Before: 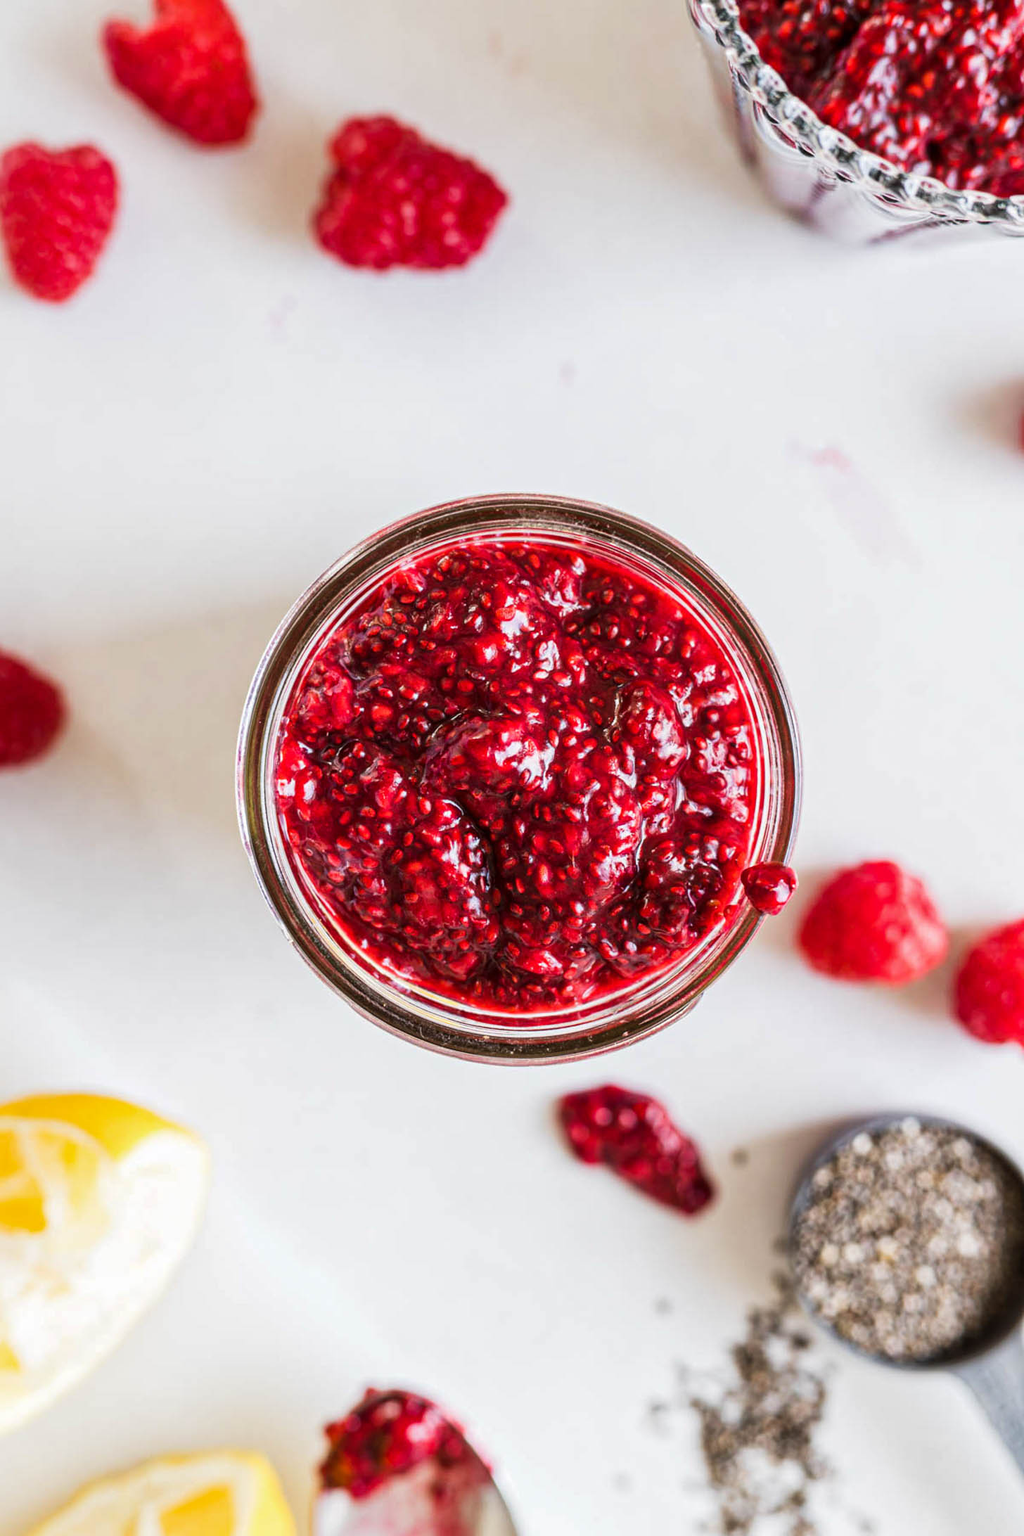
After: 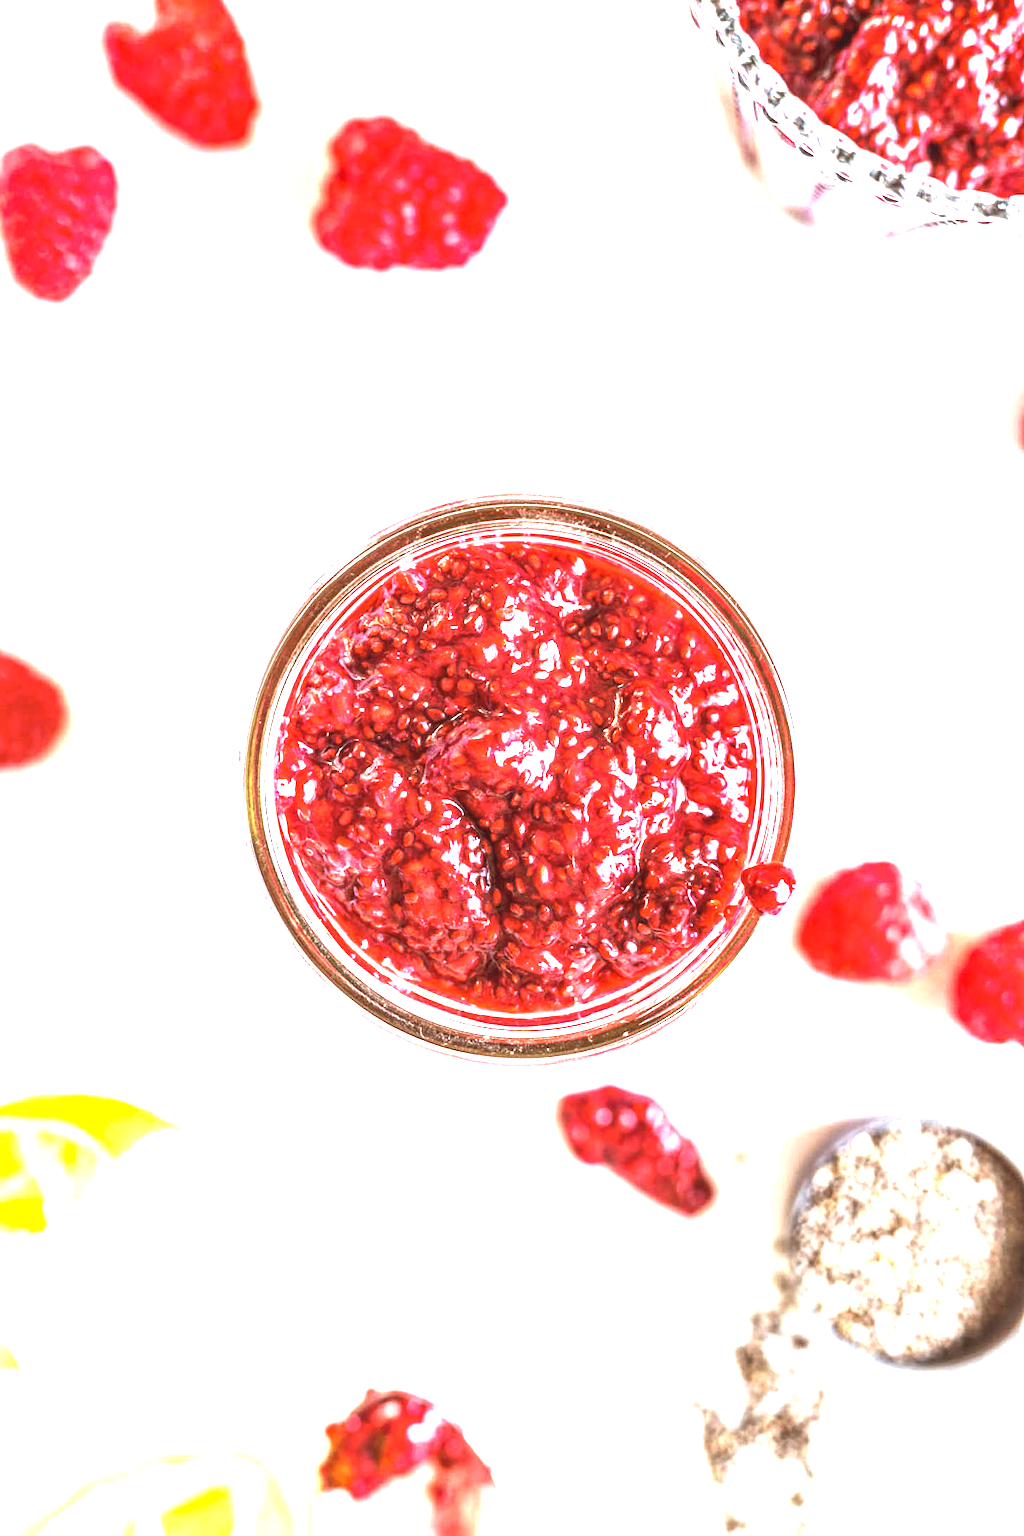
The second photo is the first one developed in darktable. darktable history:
exposure: black level correction 0, exposure 2 EV, compensate highlight preservation false
contrast brightness saturation: contrast -0.1, saturation -0.1
local contrast: detail 130%
rgb levels: mode RGB, independent channels, levels [[0, 0.5, 1], [0, 0.521, 1], [0, 0.536, 1]]
